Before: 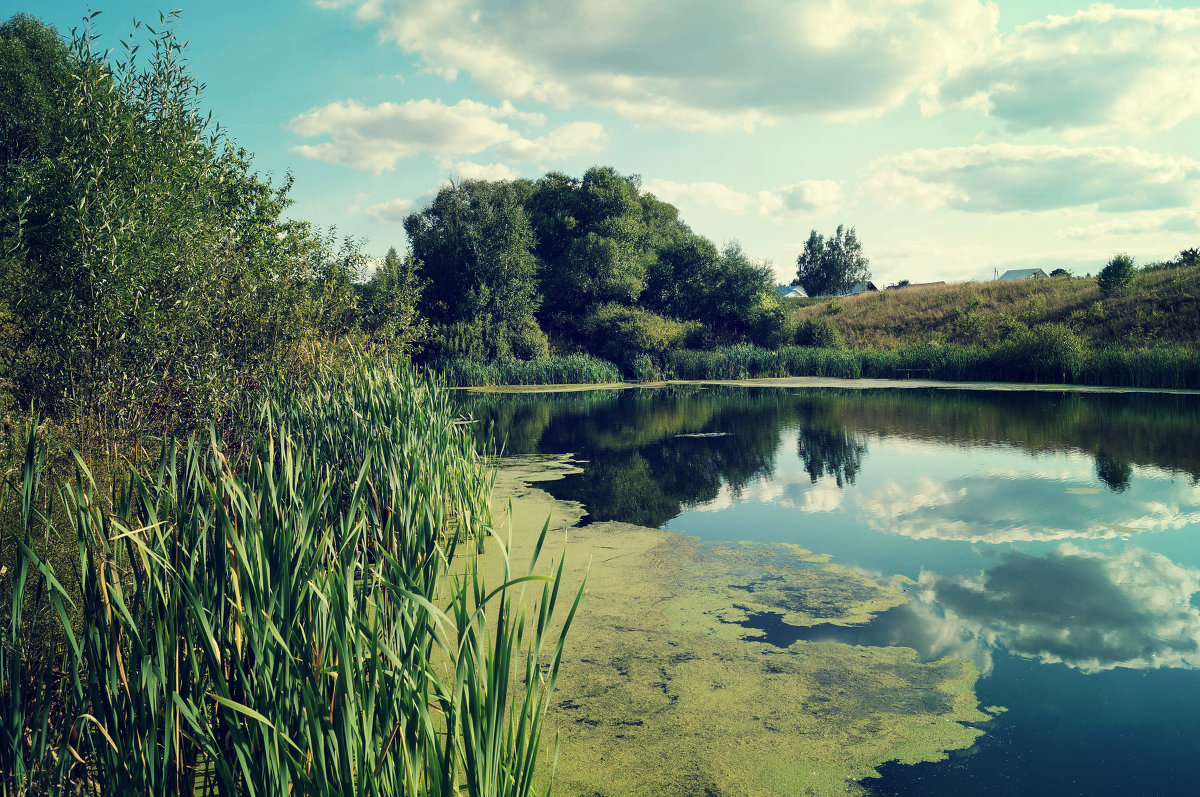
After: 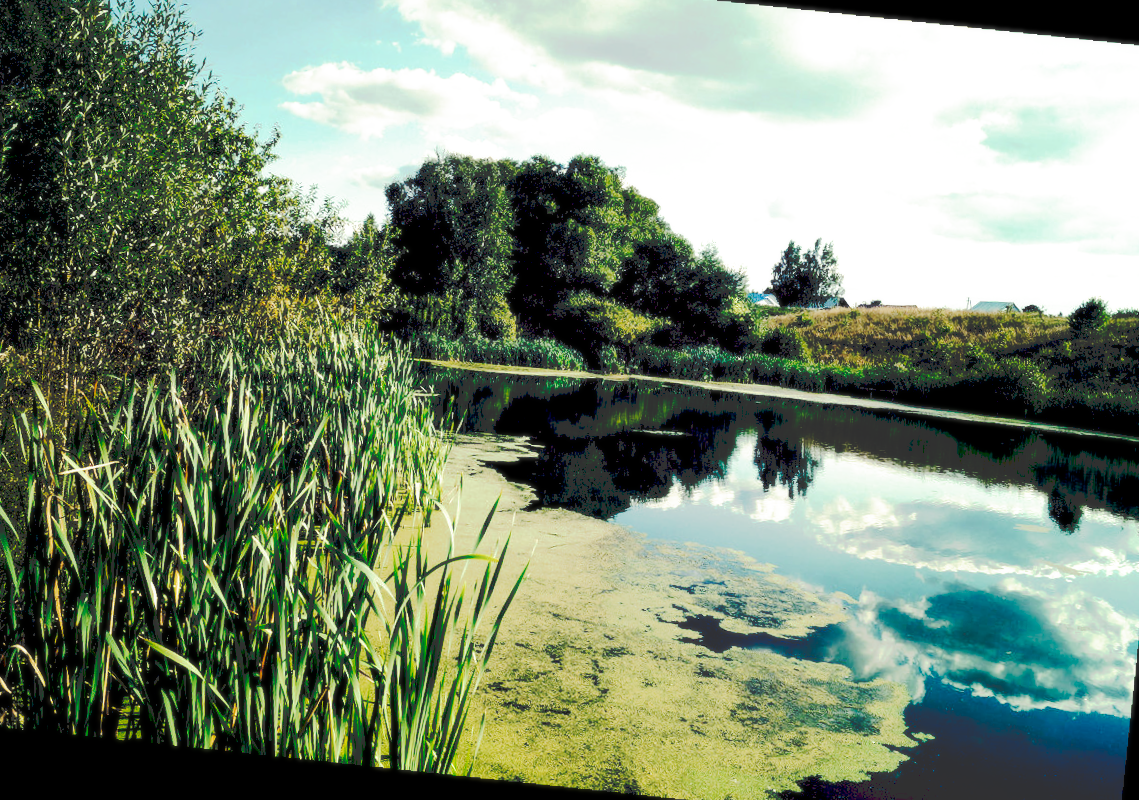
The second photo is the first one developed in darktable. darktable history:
rotate and perspective: rotation 4.1°, automatic cropping off
tone curve: curves: ch0 [(0, 0) (0.003, 0.198) (0.011, 0.198) (0.025, 0.198) (0.044, 0.198) (0.069, 0.201) (0.1, 0.202) (0.136, 0.207) (0.177, 0.212) (0.224, 0.222) (0.277, 0.27) (0.335, 0.332) (0.399, 0.422) (0.468, 0.542) (0.543, 0.626) (0.623, 0.698) (0.709, 0.764) (0.801, 0.82) (0.898, 0.863) (1, 1)], preserve colors none
soften: size 10%, saturation 50%, brightness 0.2 EV, mix 10%
crop and rotate: angle -1.96°, left 3.097%, top 4.154%, right 1.586%, bottom 0.529%
filmic rgb: black relative exposure -5.5 EV, white relative exposure 2.5 EV, threshold 3 EV, target black luminance 0%, hardness 4.51, latitude 67.35%, contrast 1.453, shadows ↔ highlights balance -3.52%, preserve chrominance no, color science v4 (2020), contrast in shadows soft, enable highlight reconstruction true
exposure: black level correction 0.007, compensate highlight preservation false
tone equalizer: -8 EV -0.417 EV, -7 EV -0.389 EV, -6 EV -0.333 EV, -5 EV -0.222 EV, -3 EV 0.222 EV, -2 EV 0.333 EV, -1 EV 0.389 EV, +0 EV 0.417 EV, edges refinement/feathering 500, mask exposure compensation -1.57 EV, preserve details no
